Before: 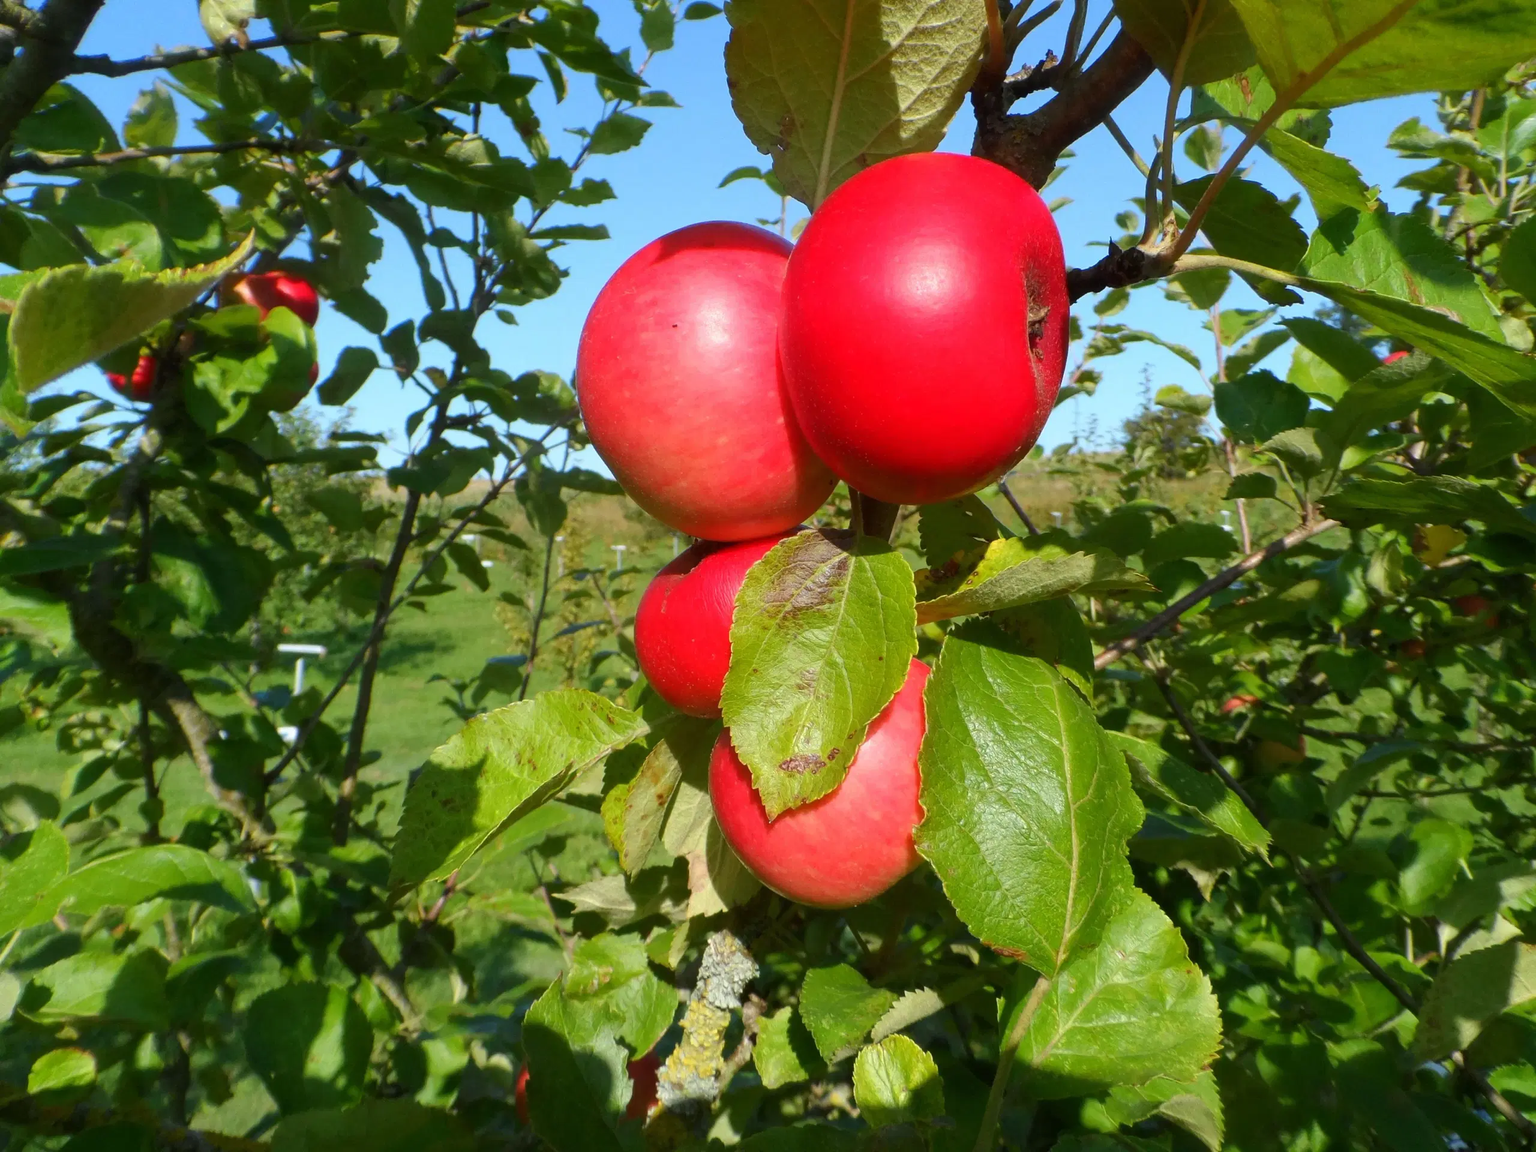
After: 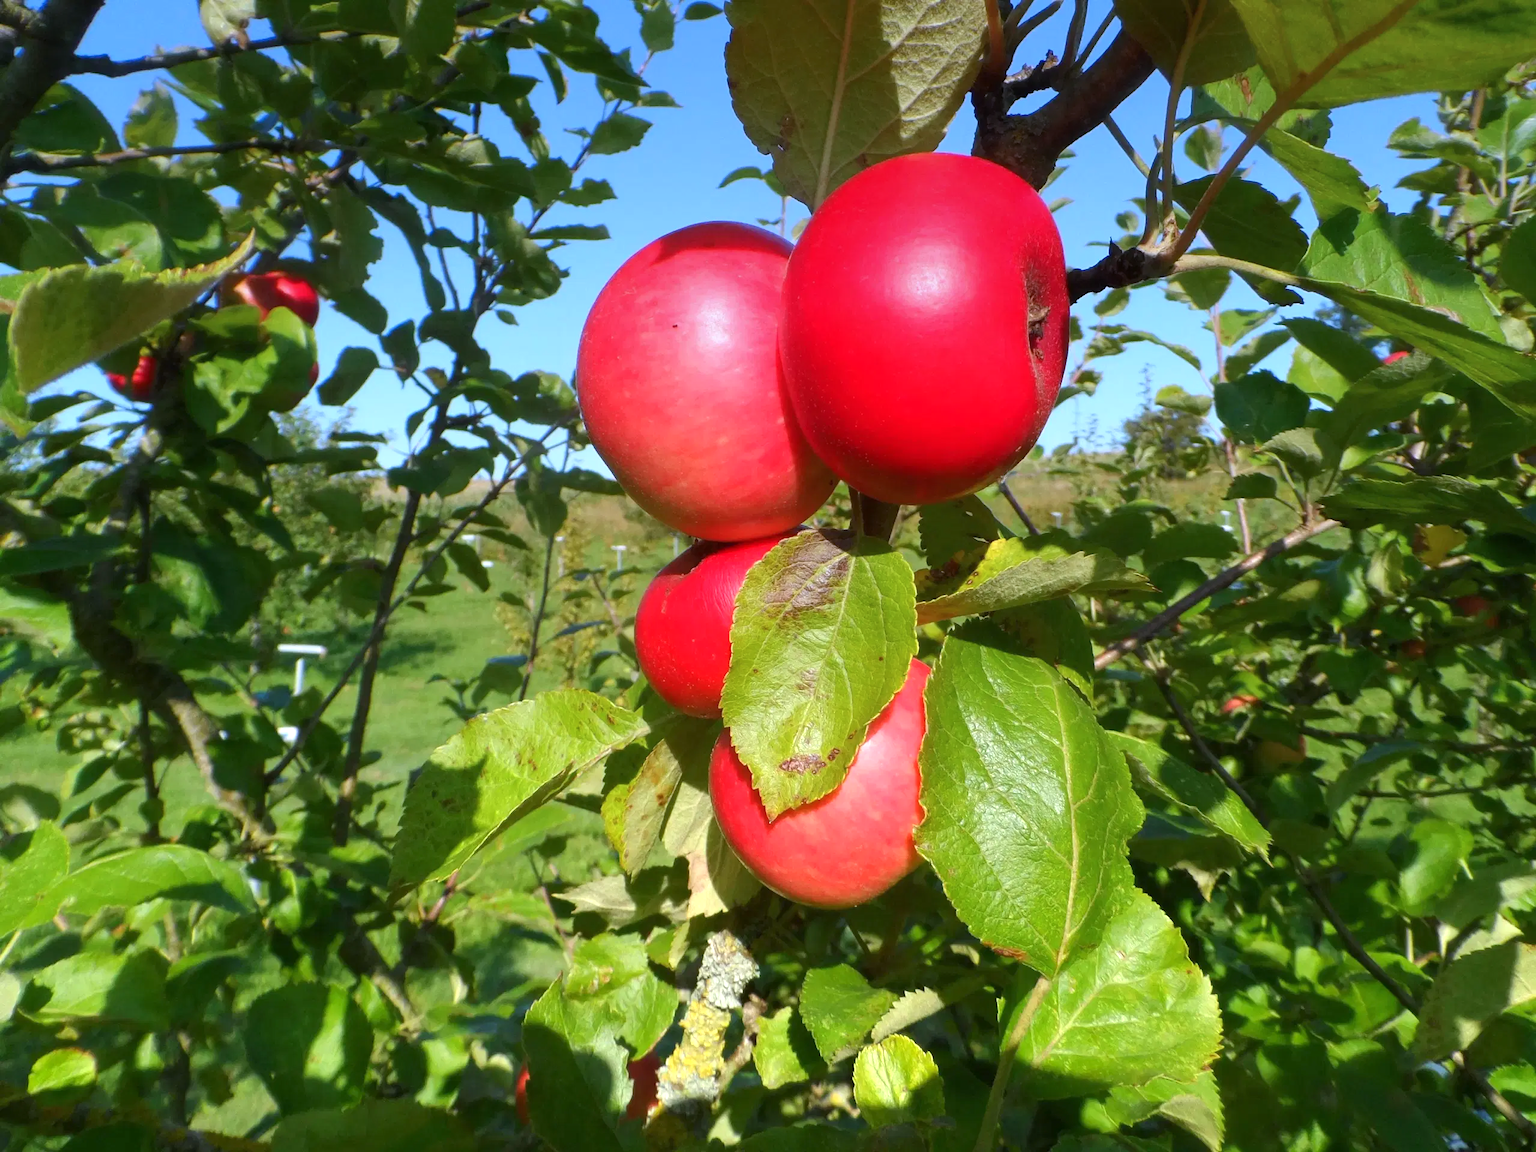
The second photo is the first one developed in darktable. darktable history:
exposure: exposure 0.6 EV, compensate highlight preservation false
graduated density: hue 238.83°, saturation 50%
